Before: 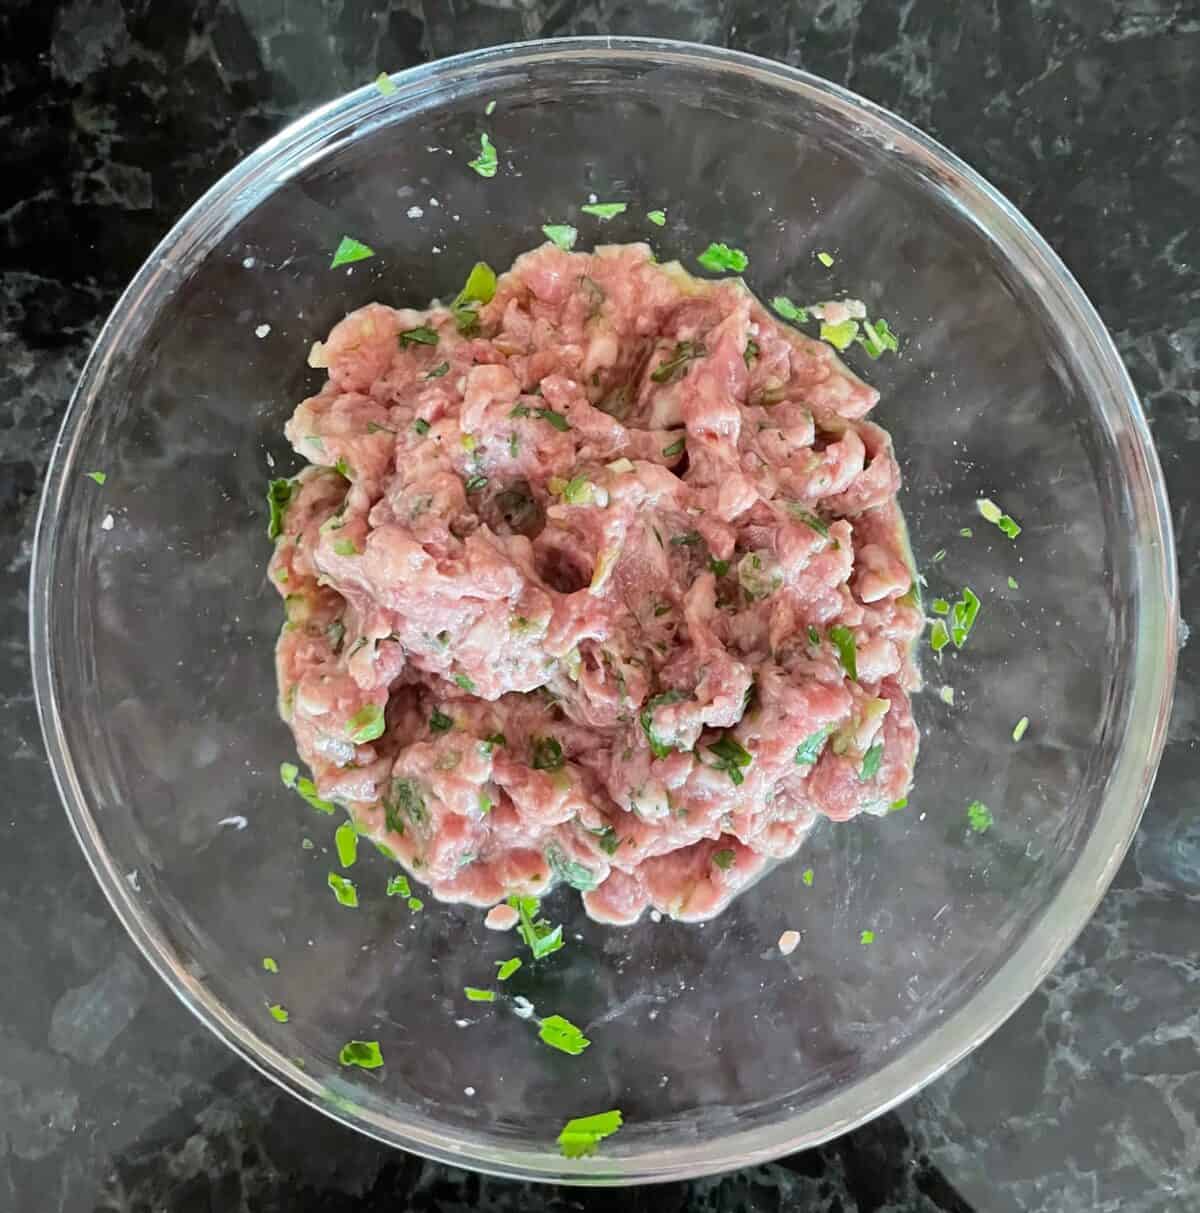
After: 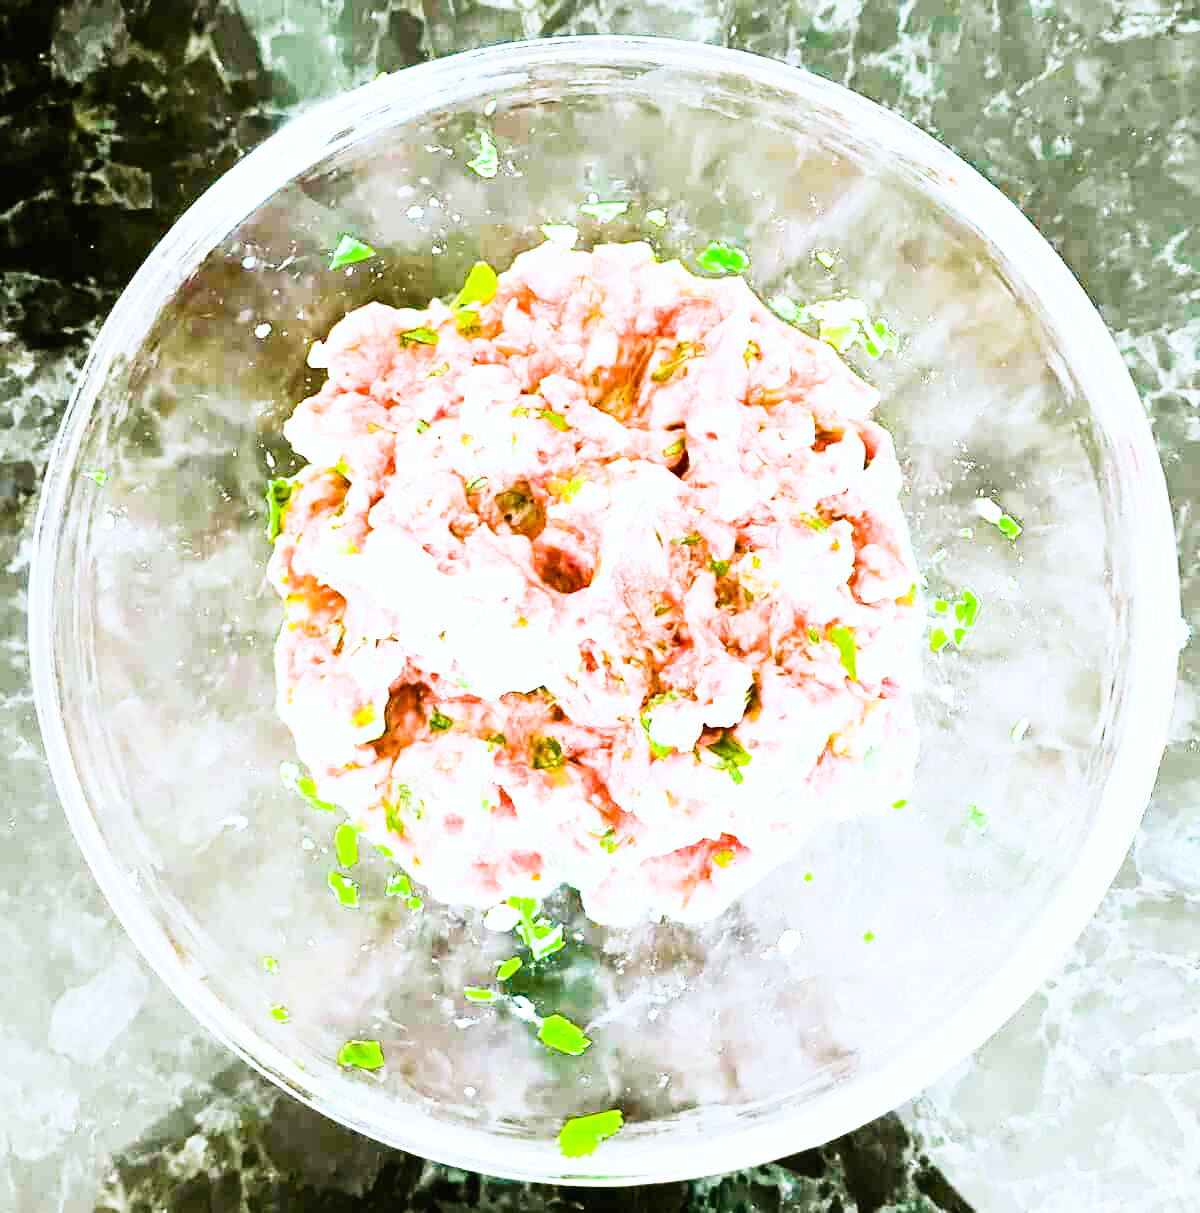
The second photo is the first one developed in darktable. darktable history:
sigmoid: contrast 1.8
exposure: black level correction 0, exposure 0.5 EV, compensate highlight preservation false
color balance: mode lift, gamma, gain (sRGB), lift [1.04, 1, 1, 0.97], gamma [1.01, 1, 1, 0.97], gain [0.96, 1, 1, 0.97]
color balance rgb: perceptual saturation grading › global saturation 25%, perceptual brilliance grading › global brilliance 35%, perceptual brilliance grading › highlights 50%, perceptual brilliance grading › mid-tones 60%, perceptual brilliance grading › shadows 35%, global vibrance 20%
color correction: highlights a* -0.137, highlights b* -5.91, shadows a* -0.137, shadows b* -0.137
